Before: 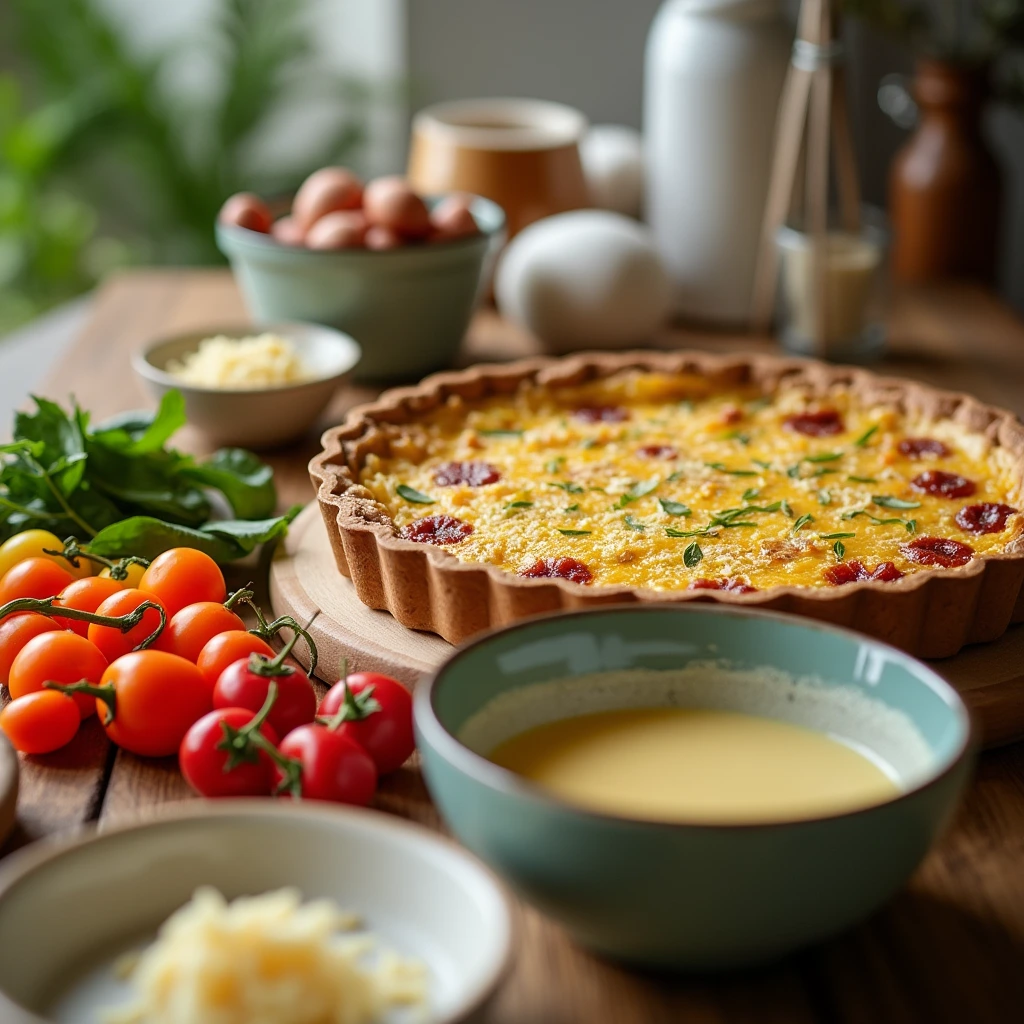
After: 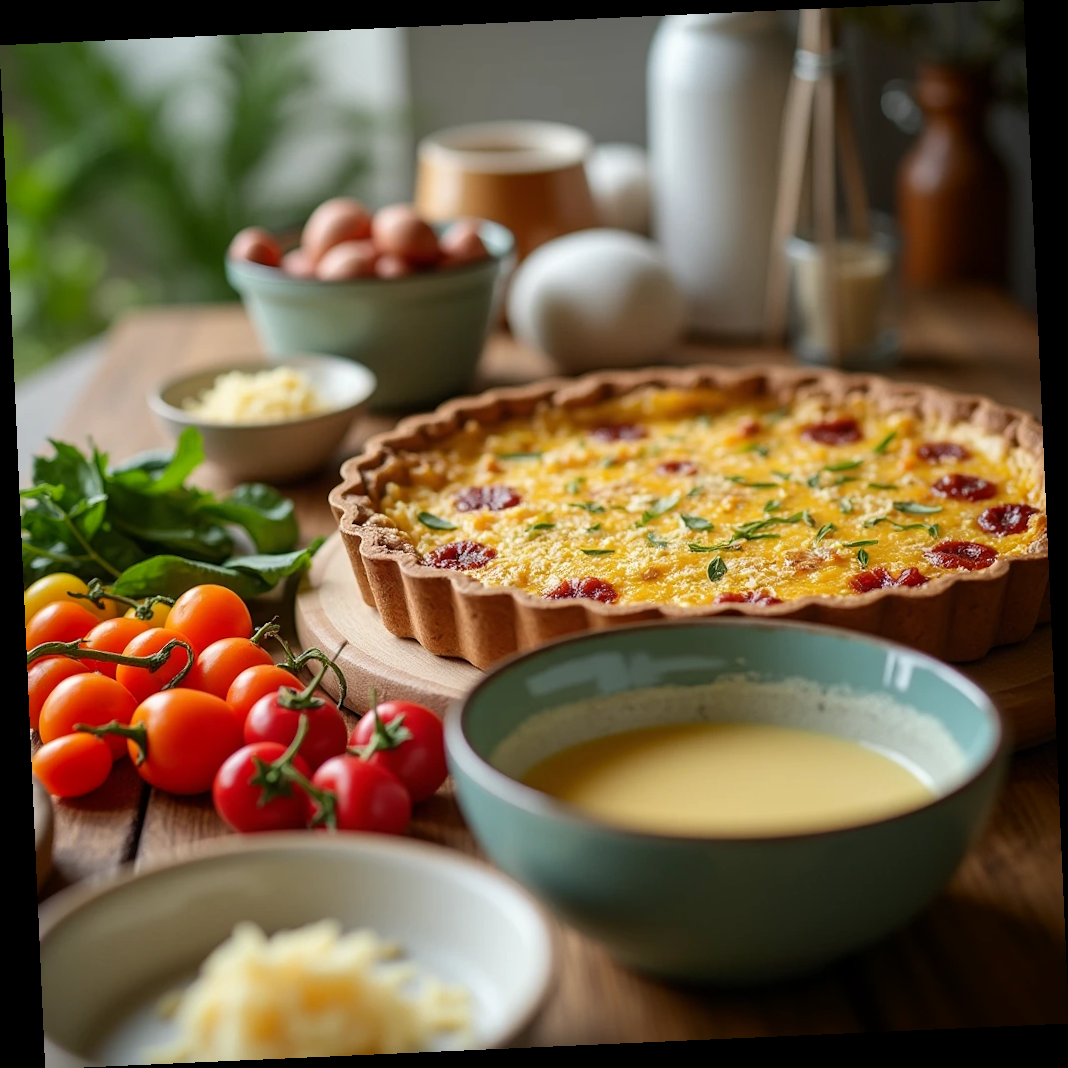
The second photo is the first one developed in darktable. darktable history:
shadows and highlights: shadows -24.28, highlights 49.77, soften with gaussian
rotate and perspective: rotation -2.56°, automatic cropping off
